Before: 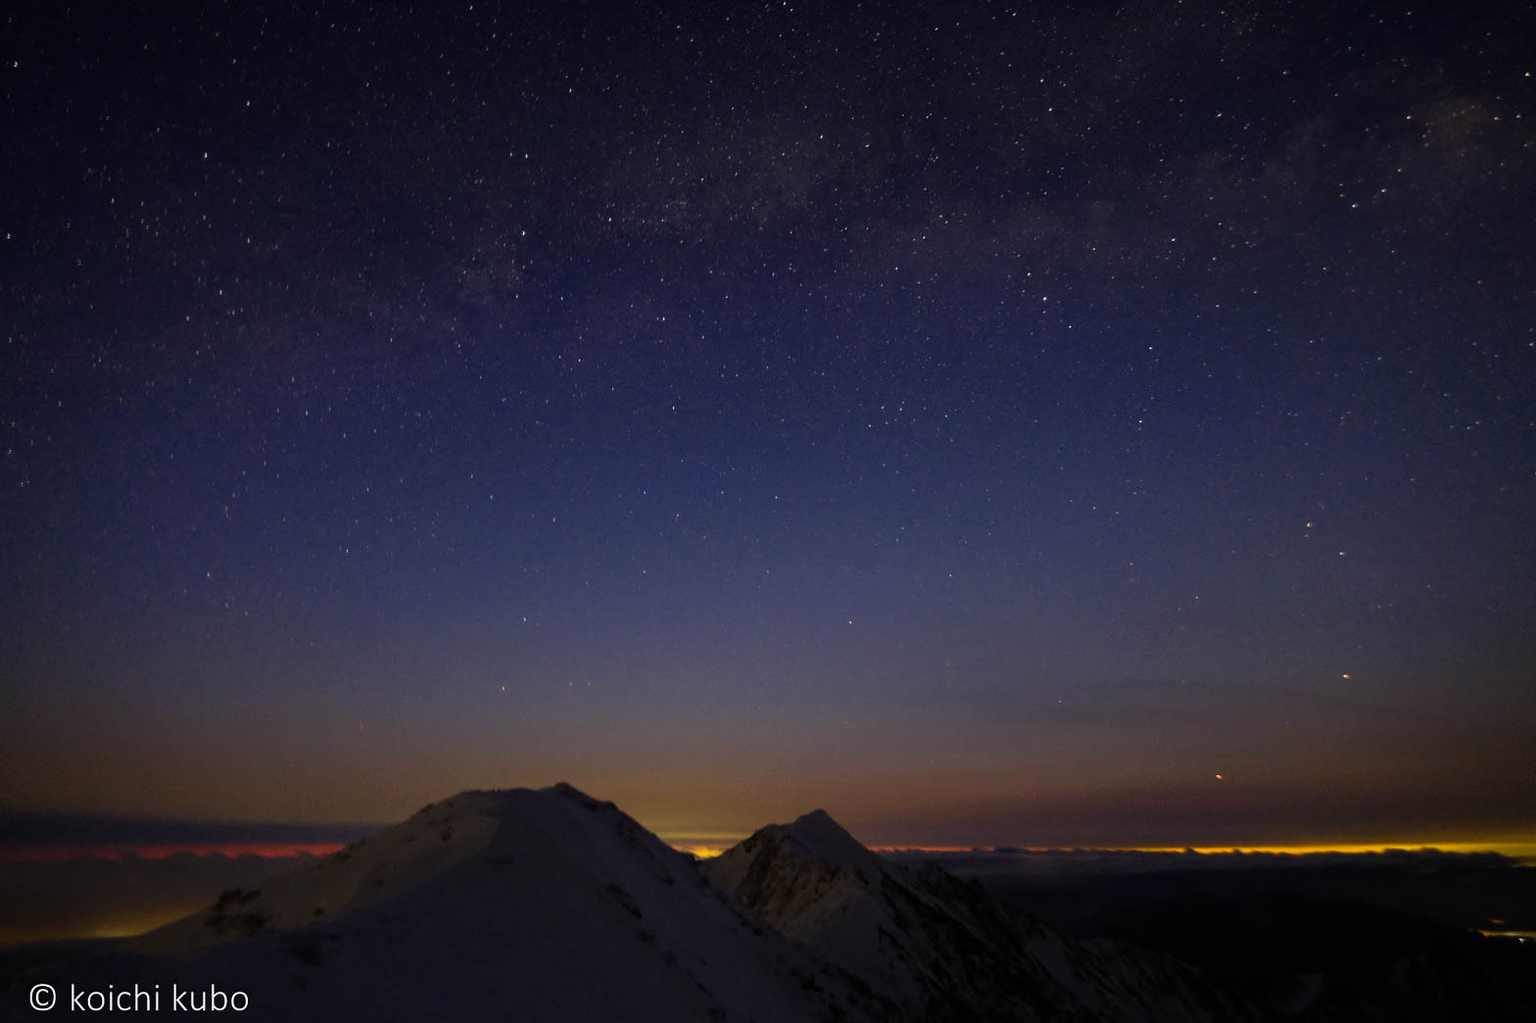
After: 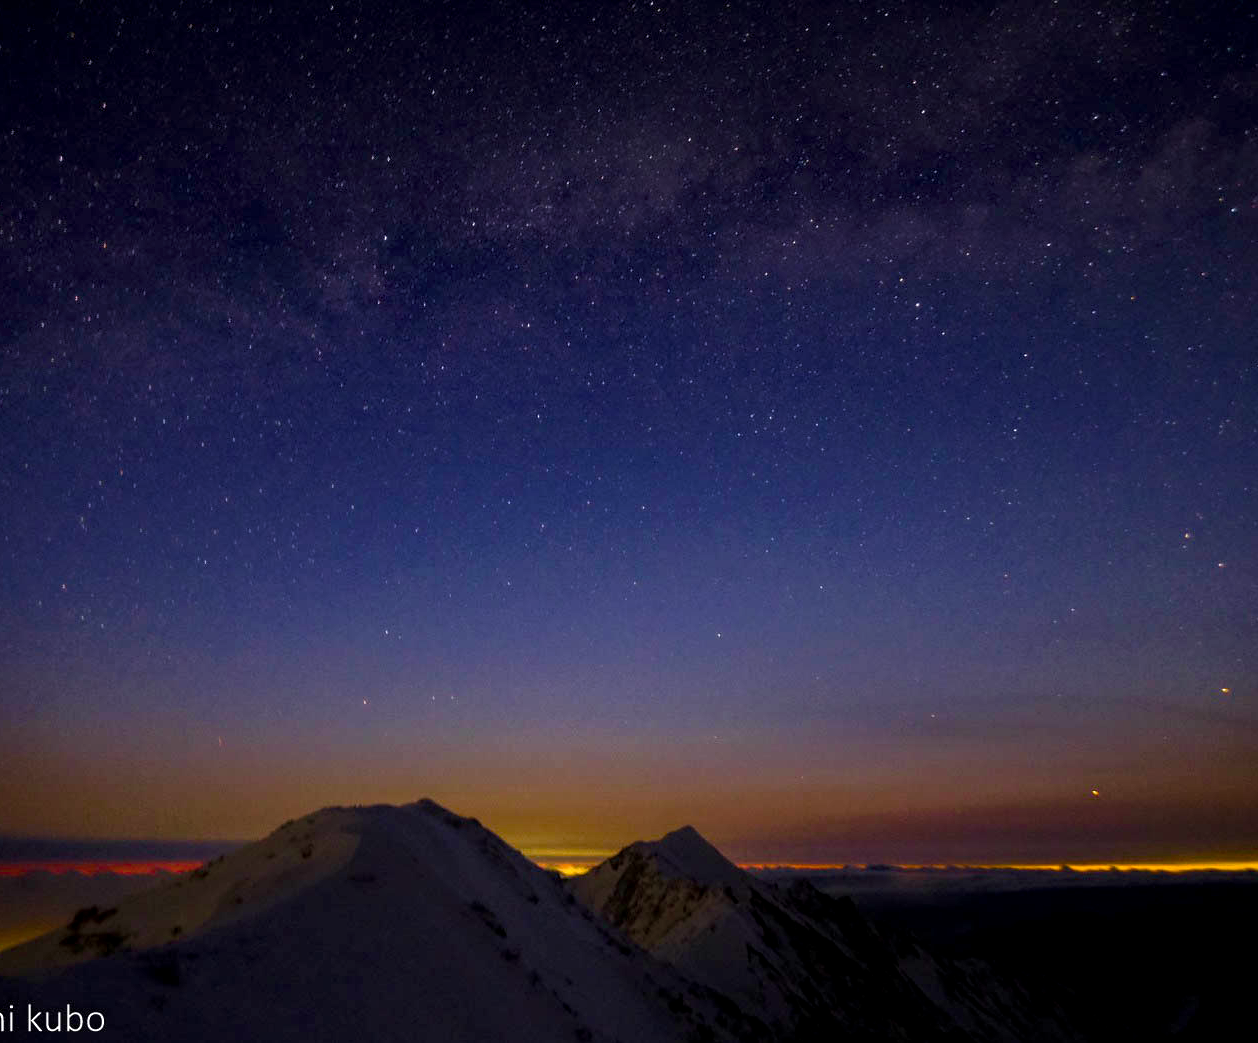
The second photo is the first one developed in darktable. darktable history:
color balance rgb: perceptual saturation grading › global saturation 20%, perceptual saturation grading › highlights -25.381%, perceptual saturation grading › shadows 49.995%, perceptual brilliance grading › highlights 8.118%, perceptual brilliance grading › mid-tones 4.426%, perceptual brilliance grading › shadows 1.746%
local contrast: highlights 93%, shadows 86%, detail 160%, midtone range 0.2
velvia: on, module defaults
crop and rotate: left 9.556%, right 10.173%
